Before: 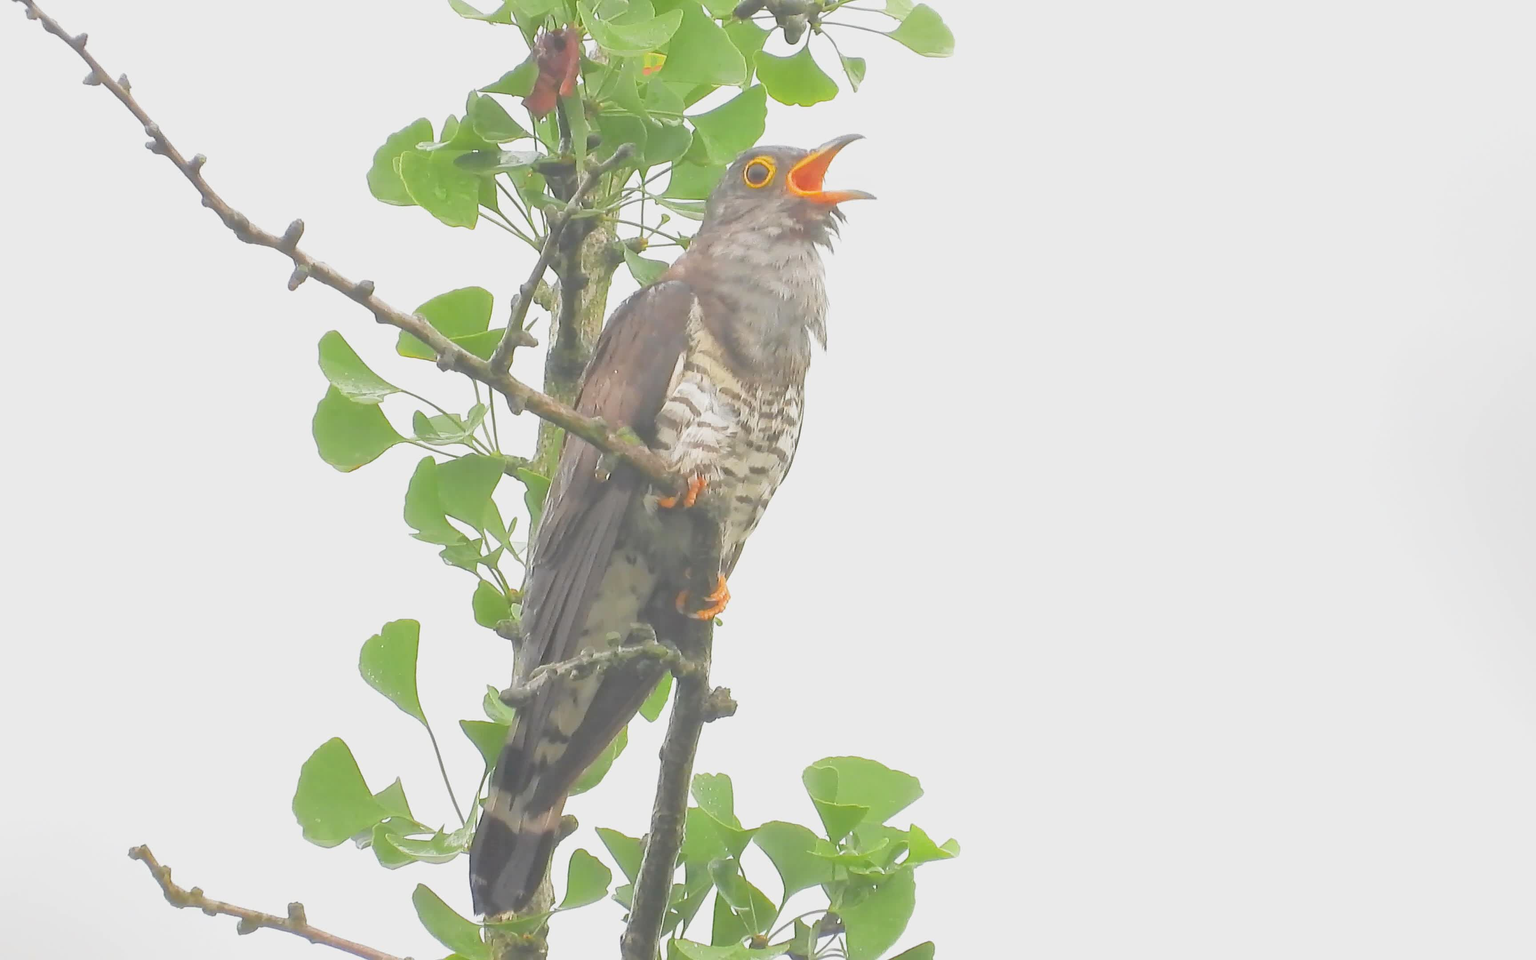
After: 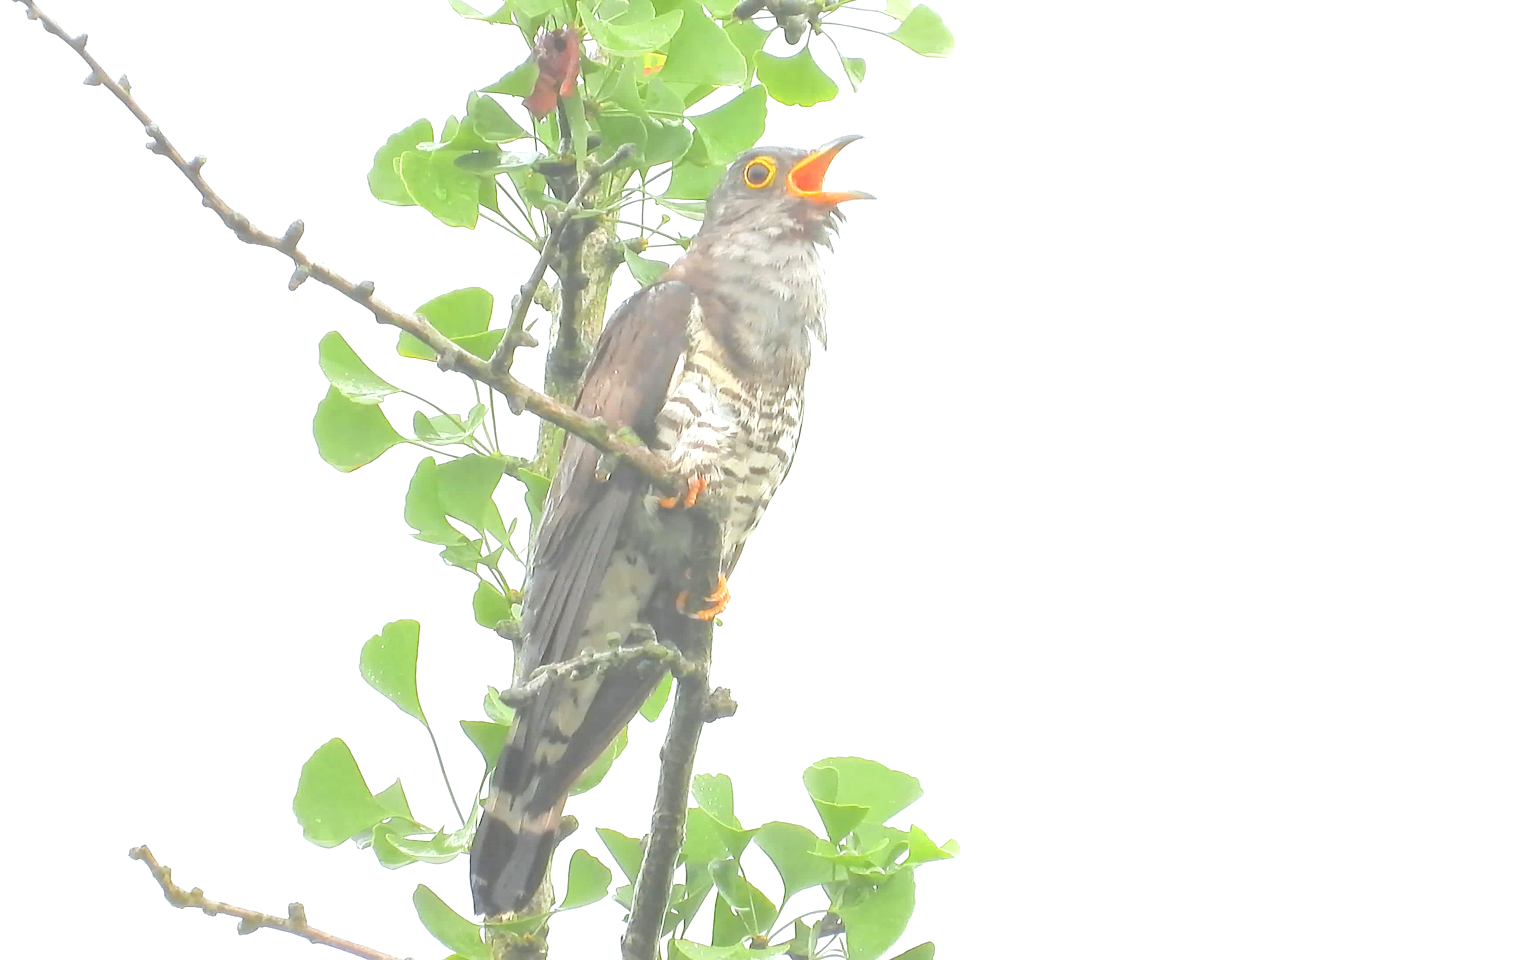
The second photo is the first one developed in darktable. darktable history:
white balance: emerald 1
local contrast: highlights 100%, shadows 100%, detail 120%, midtone range 0.2
exposure: exposure 0.74 EV, compensate highlight preservation false
color balance: lift [1.004, 1.002, 1.002, 0.998], gamma [1, 1.007, 1.002, 0.993], gain [1, 0.977, 1.013, 1.023], contrast -3.64%
